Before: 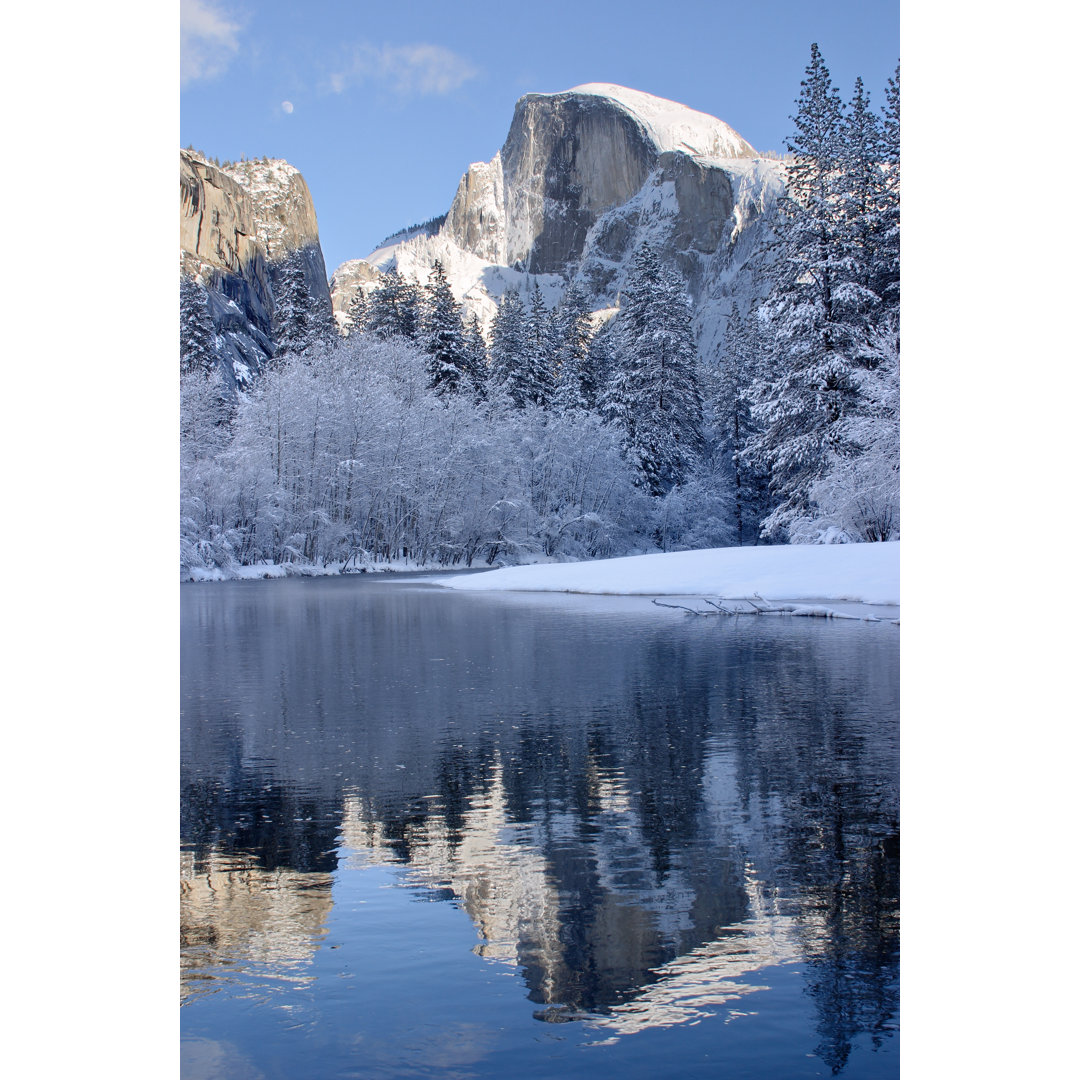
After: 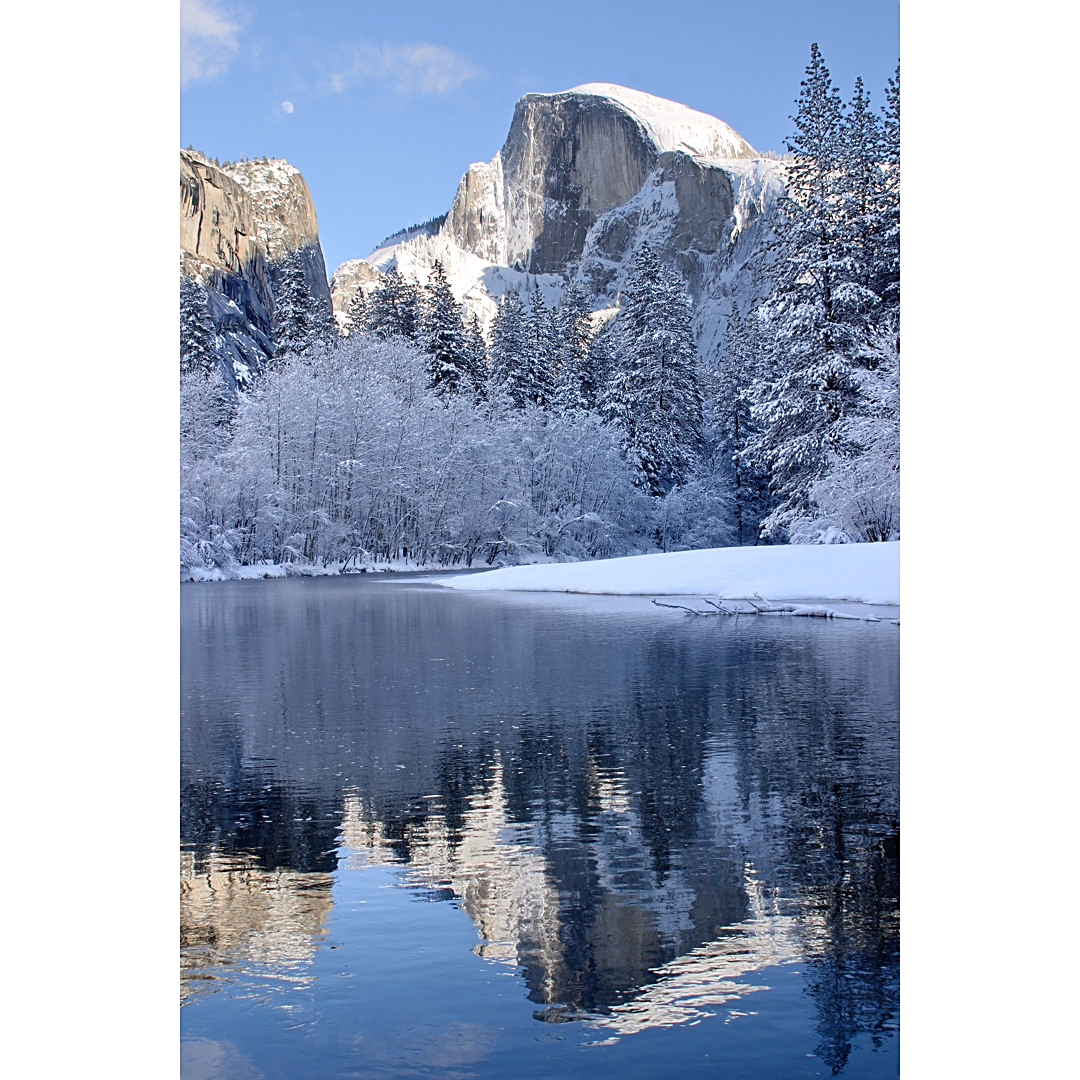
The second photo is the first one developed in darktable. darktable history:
exposure: exposure 0.124 EV, compensate exposure bias true, compensate highlight preservation false
sharpen: on, module defaults
